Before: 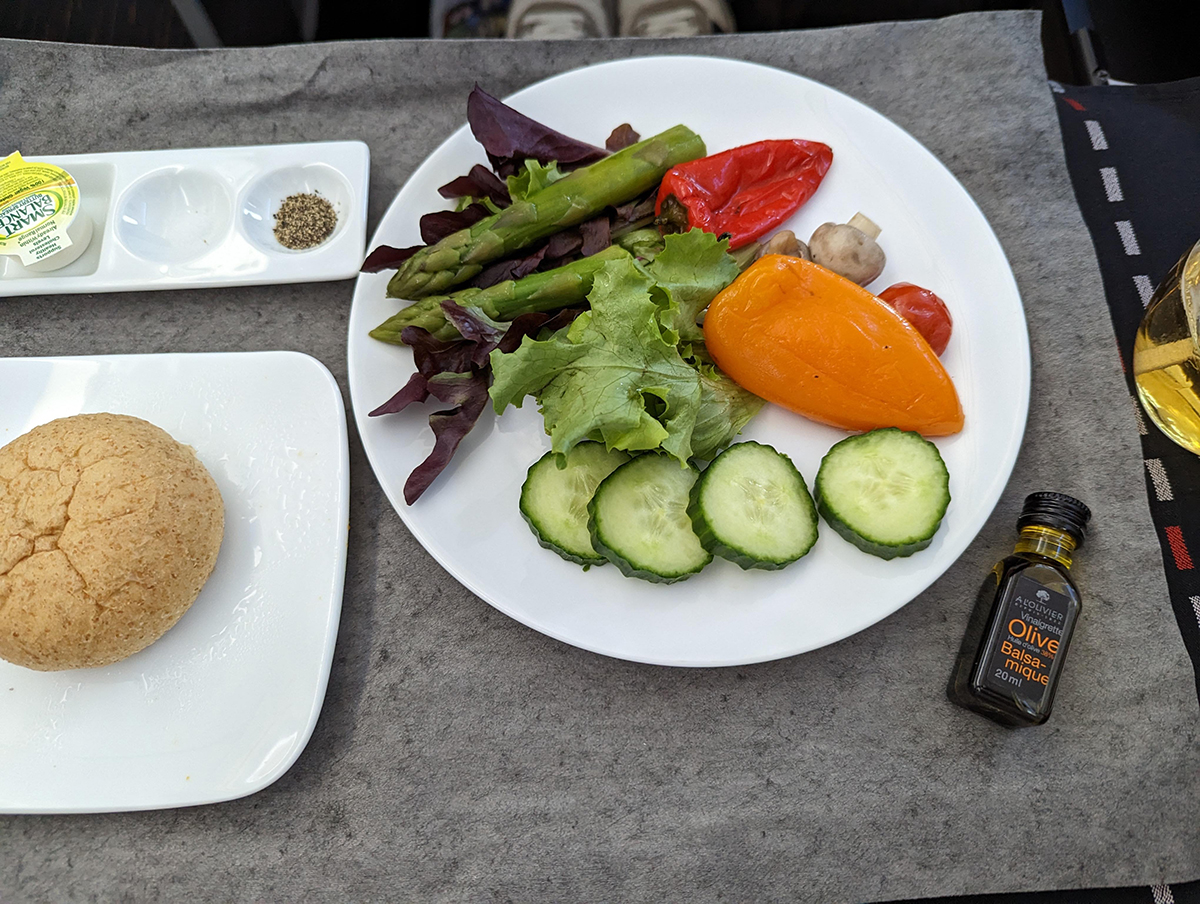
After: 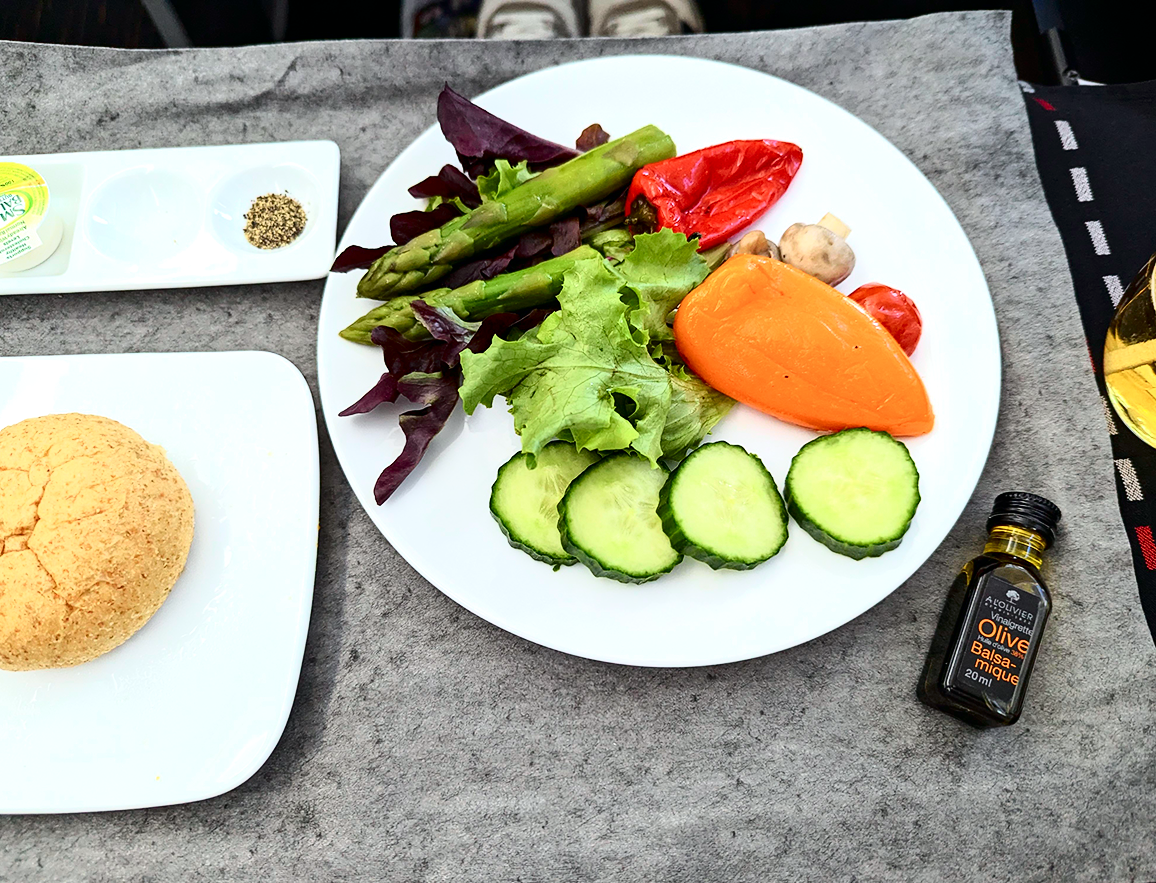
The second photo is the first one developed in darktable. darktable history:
contrast brightness saturation: contrast 0.15, brightness -0.01, saturation 0.1
crop and rotate: left 2.536%, right 1.107%, bottom 2.246%
exposure: exposure 0.564 EV, compensate highlight preservation false
tone curve: curves: ch0 [(0, 0) (0.035, 0.011) (0.133, 0.076) (0.285, 0.265) (0.491, 0.541) (0.617, 0.693) (0.704, 0.77) (0.794, 0.865) (0.895, 0.938) (1, 0.976)]; ch1 [(0, 0) (0.318, 0.278) (0.444, 0.427) (0.502, 0.497) (0.543, 0.547) (0.601, 0.641) (0.746, 0.764) (1, 1)]; ch2 [(0, 0) (0.316, 0.292) (0.381, 0.37) (0.423, 0.448) (0.476, 0.482) (0.502, 0.5) (0.543, 0.547) (0.587, 0.613) (0.642, 0.672) (0.704, 0.727) (0.865, 0.827) (1, 0.951)], color space Lab, independent channels, preserve colors none
